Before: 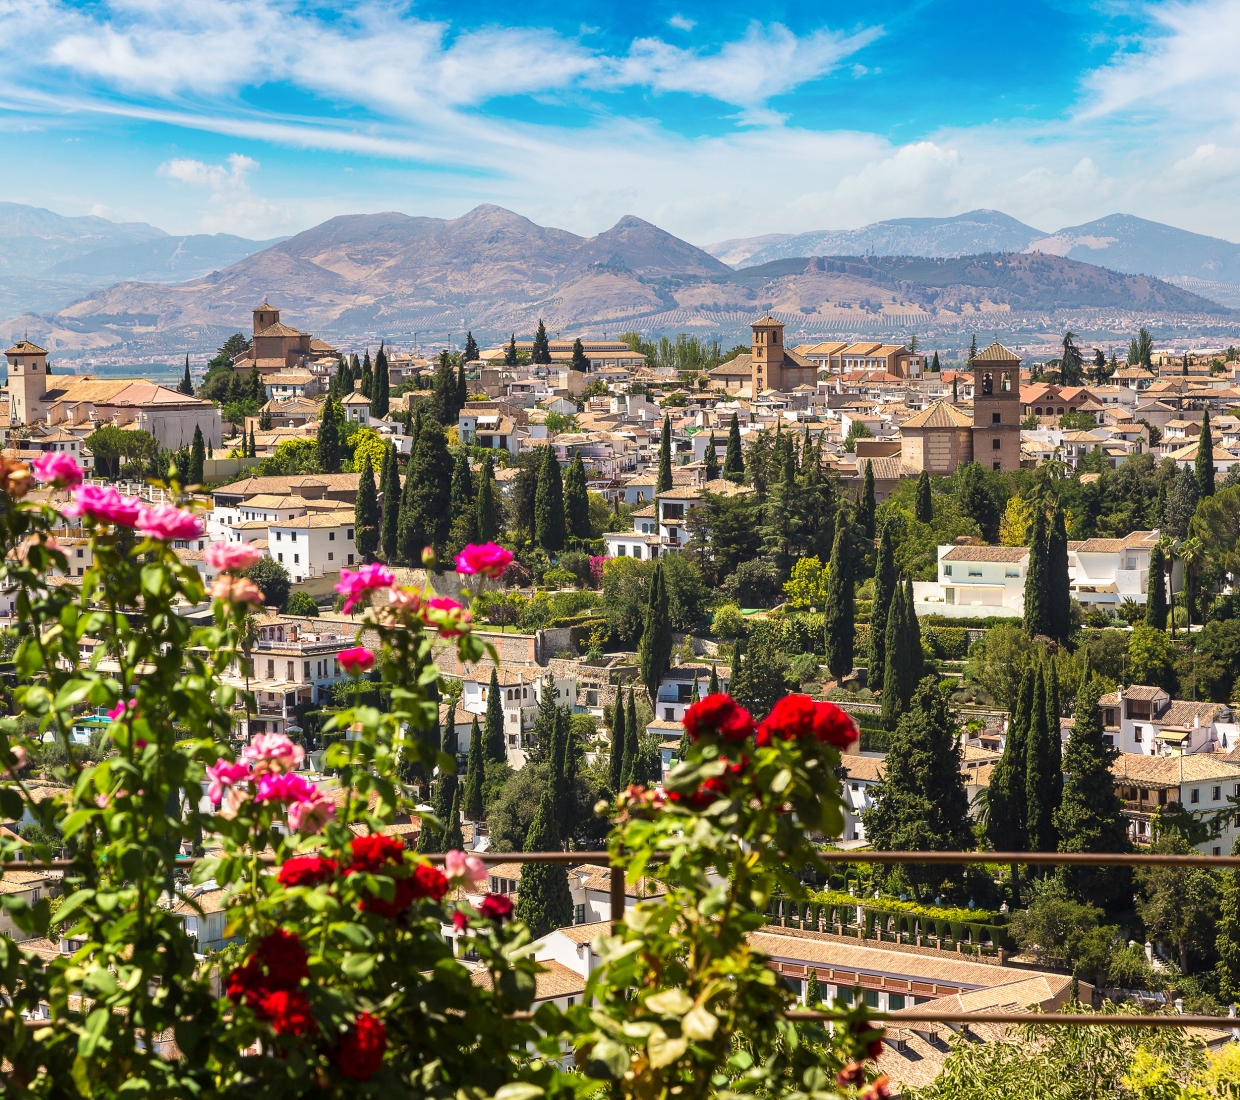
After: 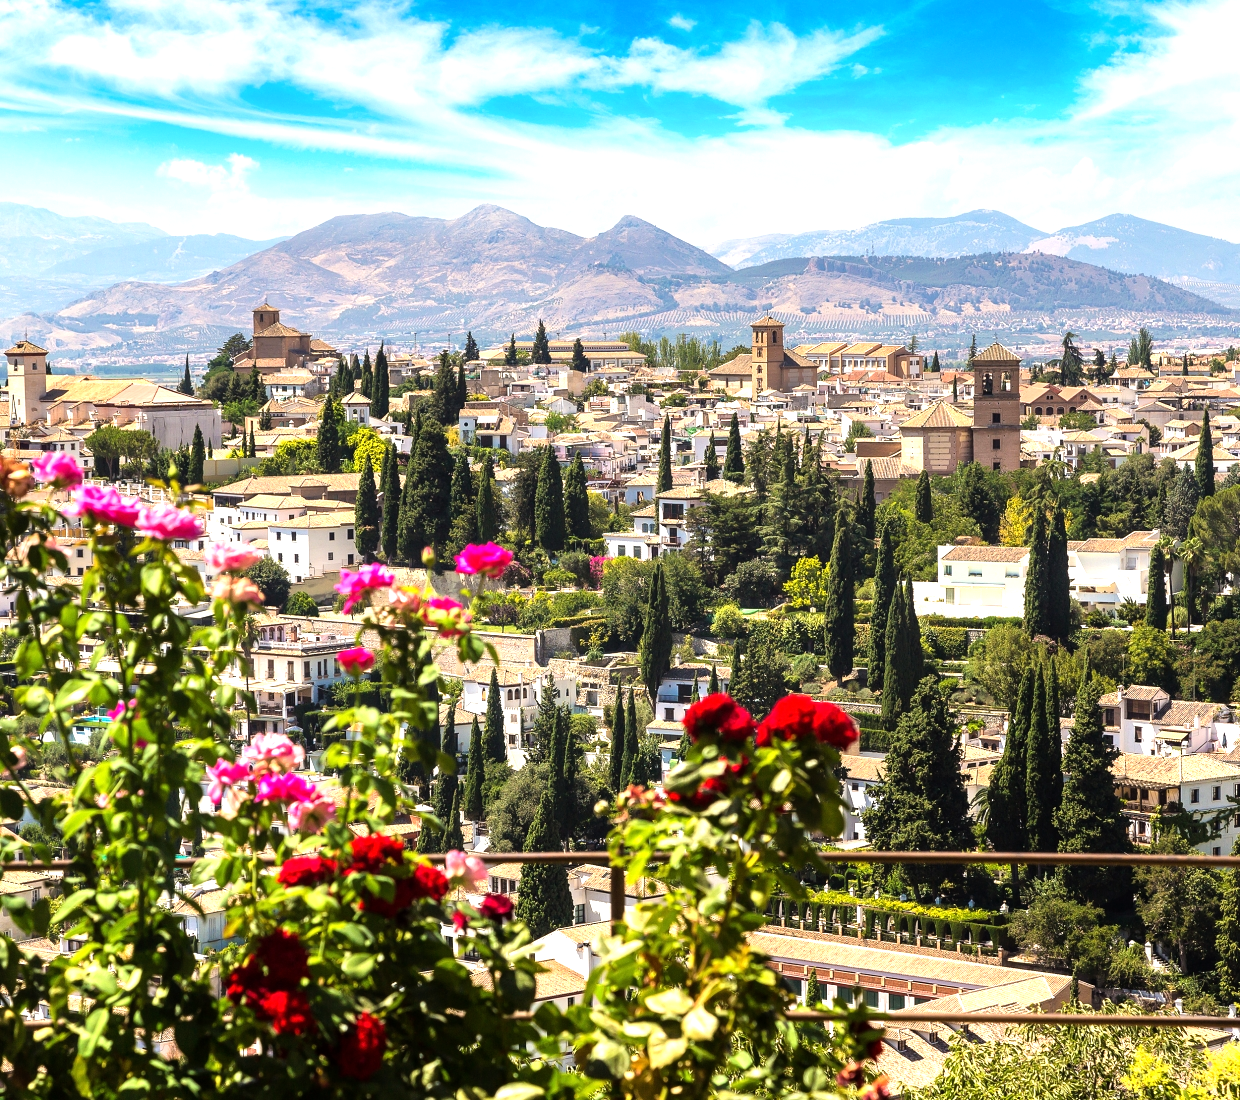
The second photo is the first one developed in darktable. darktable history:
tone equalizer: -8 EV -0.75 EV, -7 EV -0.713 EV, -6 EV -0.622 EV, -5 EV -0.396 EV, -3 EV 0.37 EV, -2 EV 0.6 EV, -1 EV 0.682 EV, +0 EV 0.722 EV
